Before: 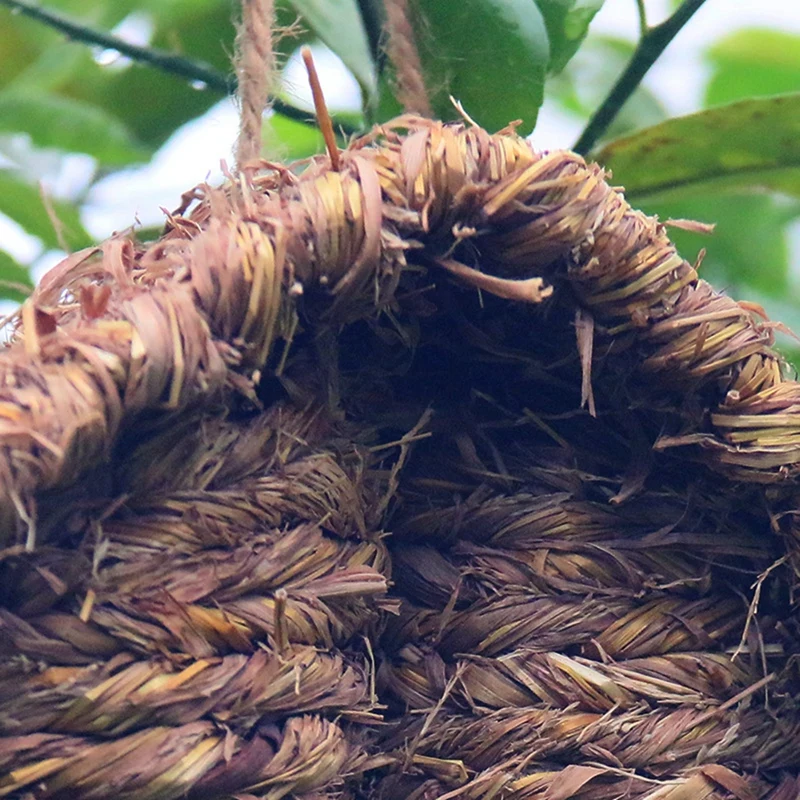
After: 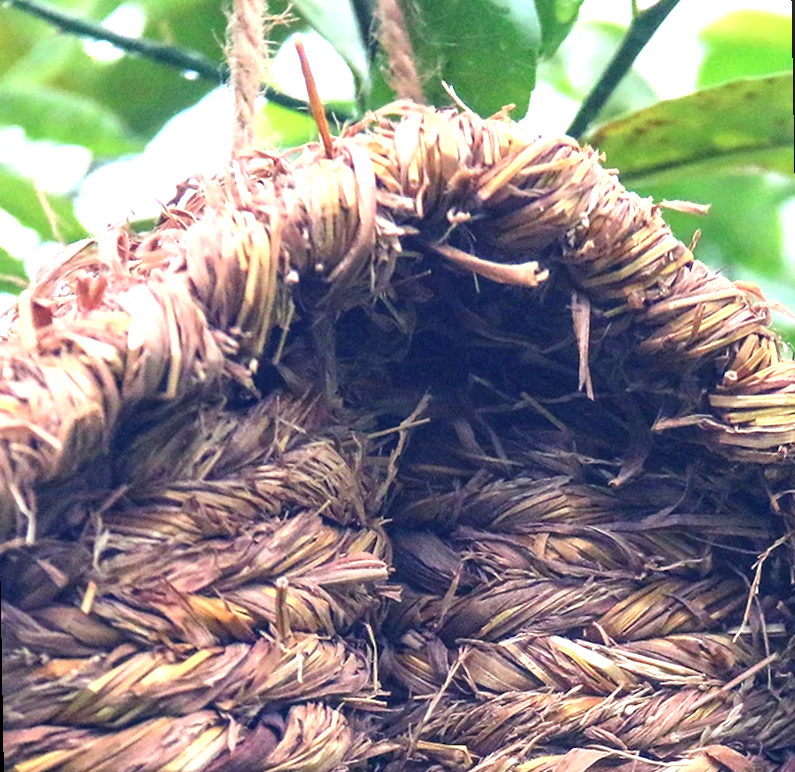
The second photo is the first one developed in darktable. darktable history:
local contrast: detail 130%
exposure: black level correction 0, exposure 1.1 EV, compensate exposure bias true, compensate highlight preservation false
rotate and perspective: rotation -1°, crop left 0.011, crop right 0.989, crop top 0.025, crop bottom 0.975
